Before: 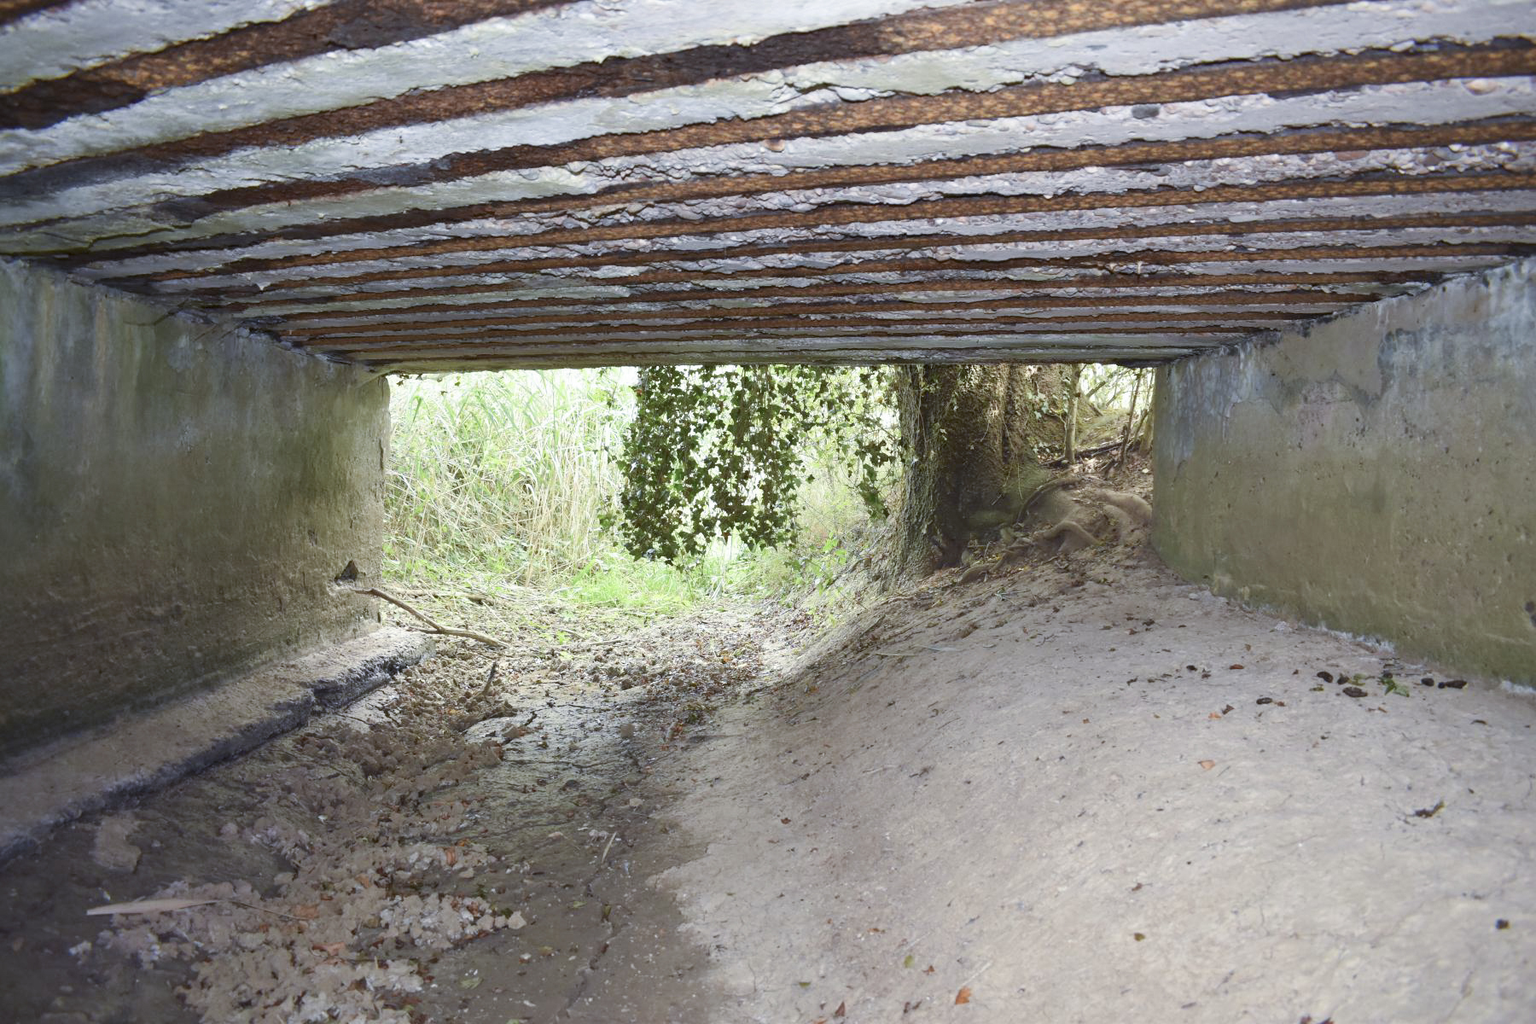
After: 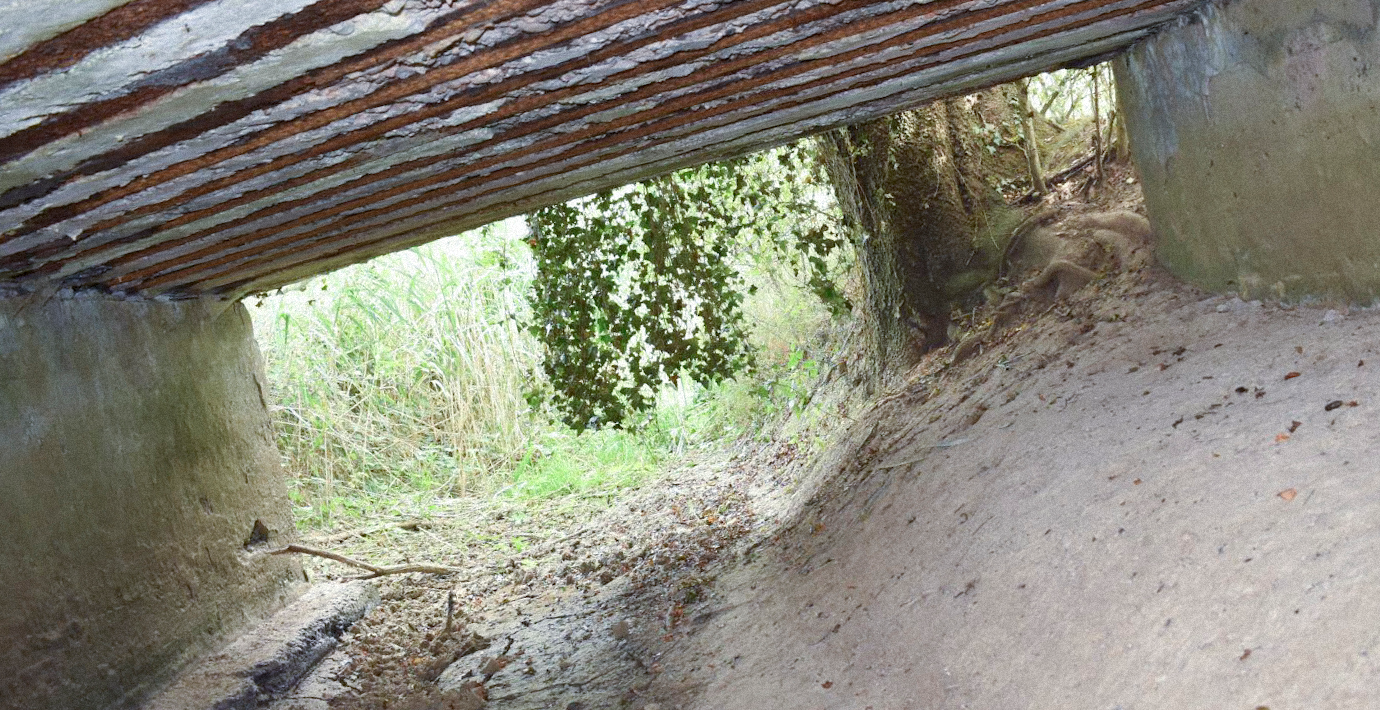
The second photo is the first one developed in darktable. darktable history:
rotate and perspective: rotation -14.8°, crop left 0.1, crop right 0.903, crop top 0.25, crop bottom 0.748
grain: mid-tones bias 0%
crop: left 6.446%, top 8.188%, right 9.538%, bottom 3.548%
